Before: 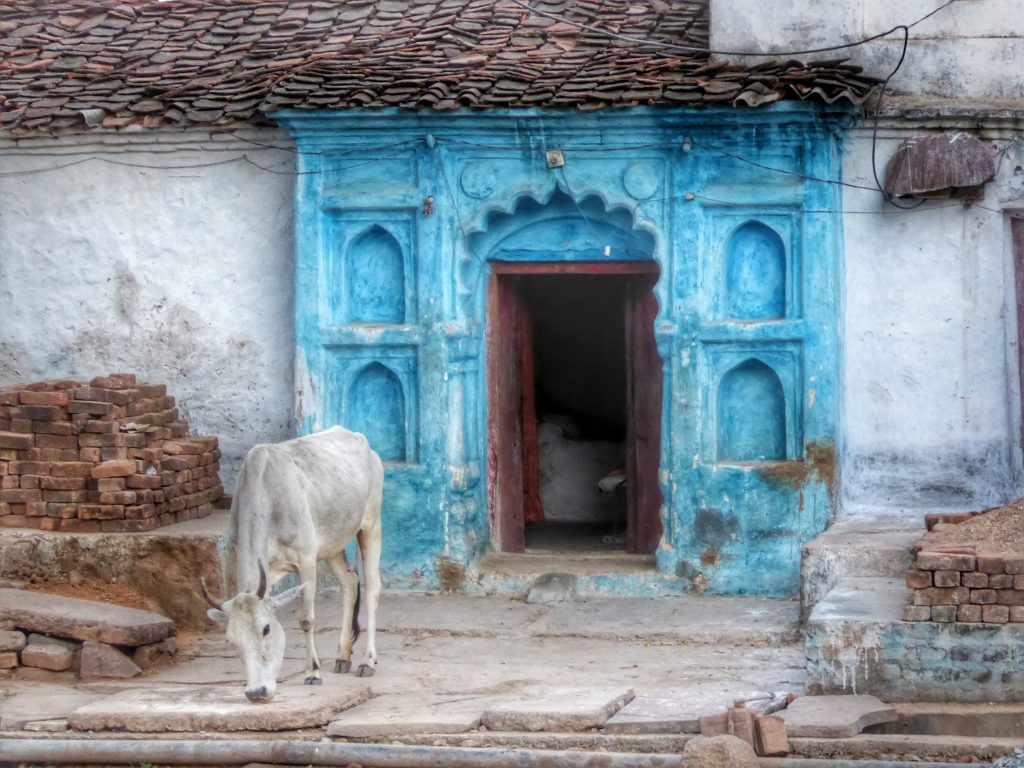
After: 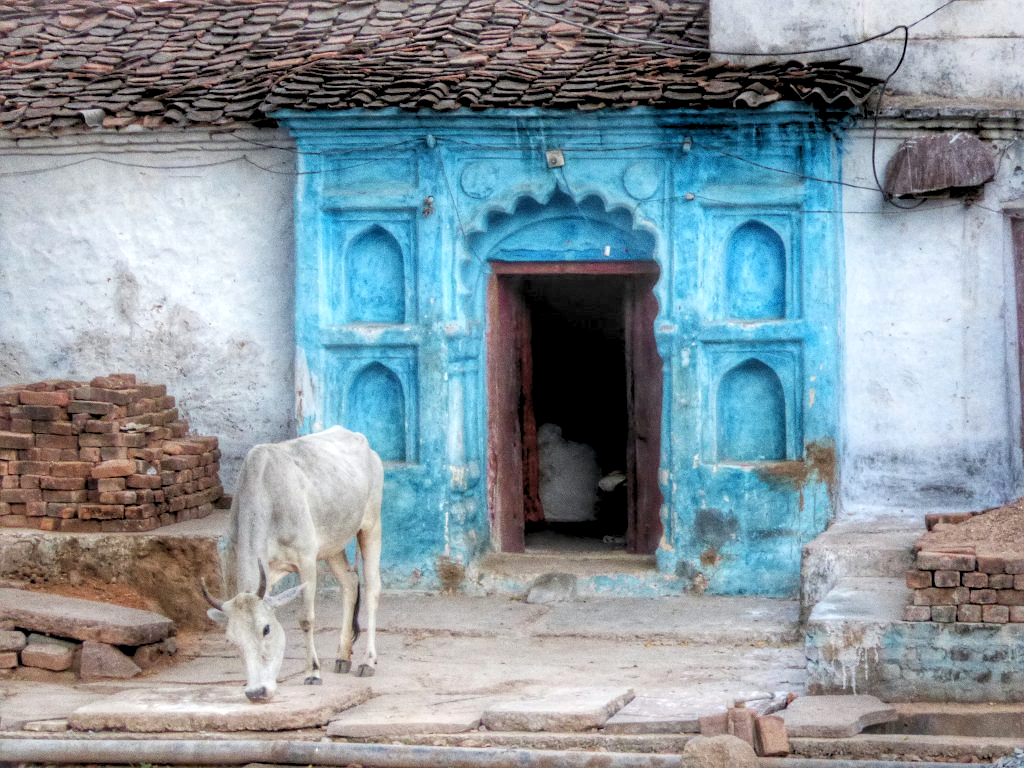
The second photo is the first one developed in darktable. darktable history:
rgb levels: levels [[0.013, 0.434, 0.89], [0, 0.5, 1], [0, 0.5, 1]]
grain: coarseness 0.09 ISO
